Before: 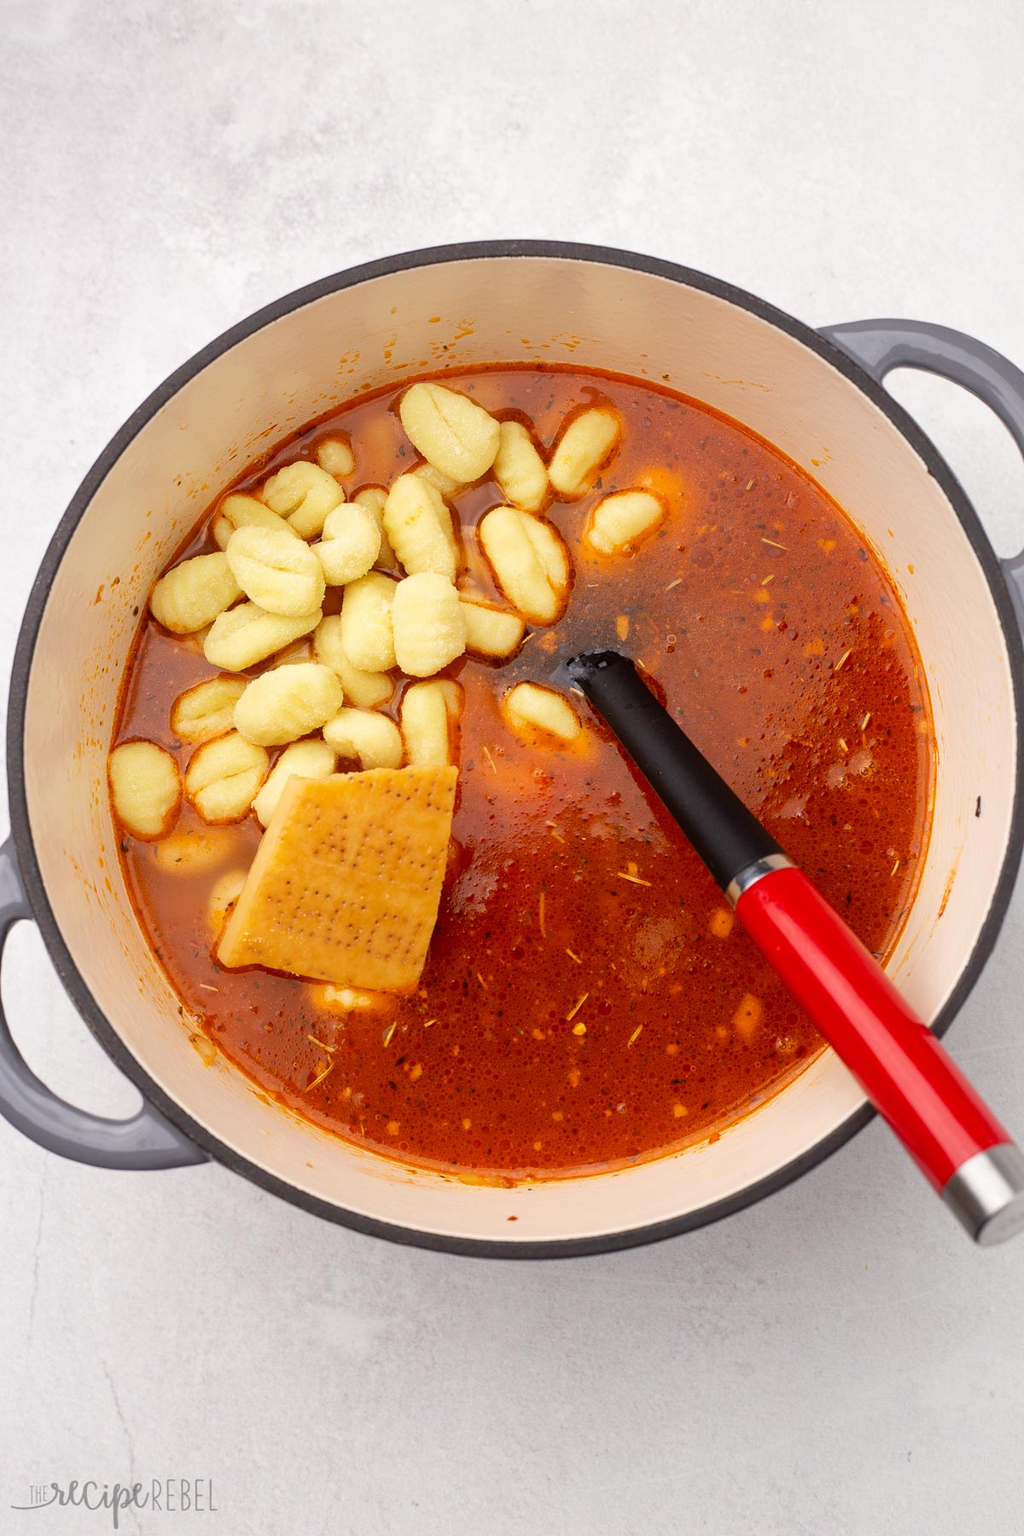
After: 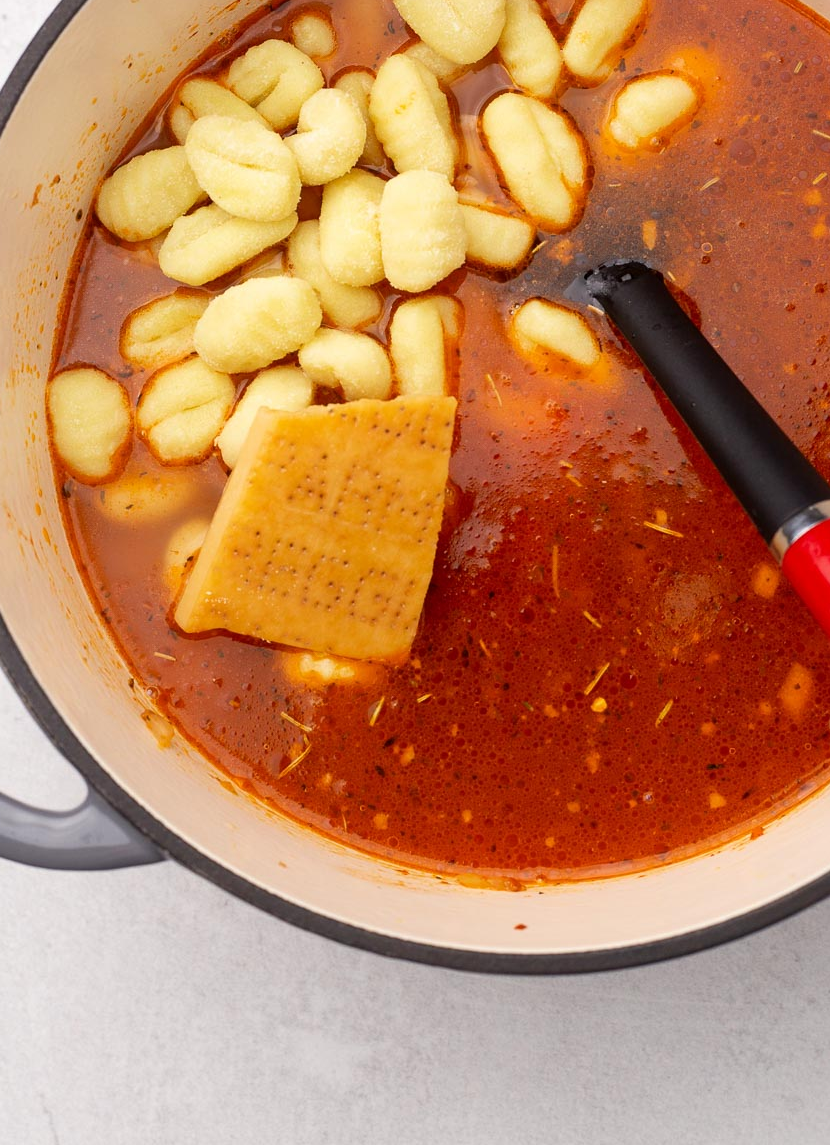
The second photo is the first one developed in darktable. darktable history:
crop: left 6.695%, top 27.866%, right 24.114%, bottom 8.514%
